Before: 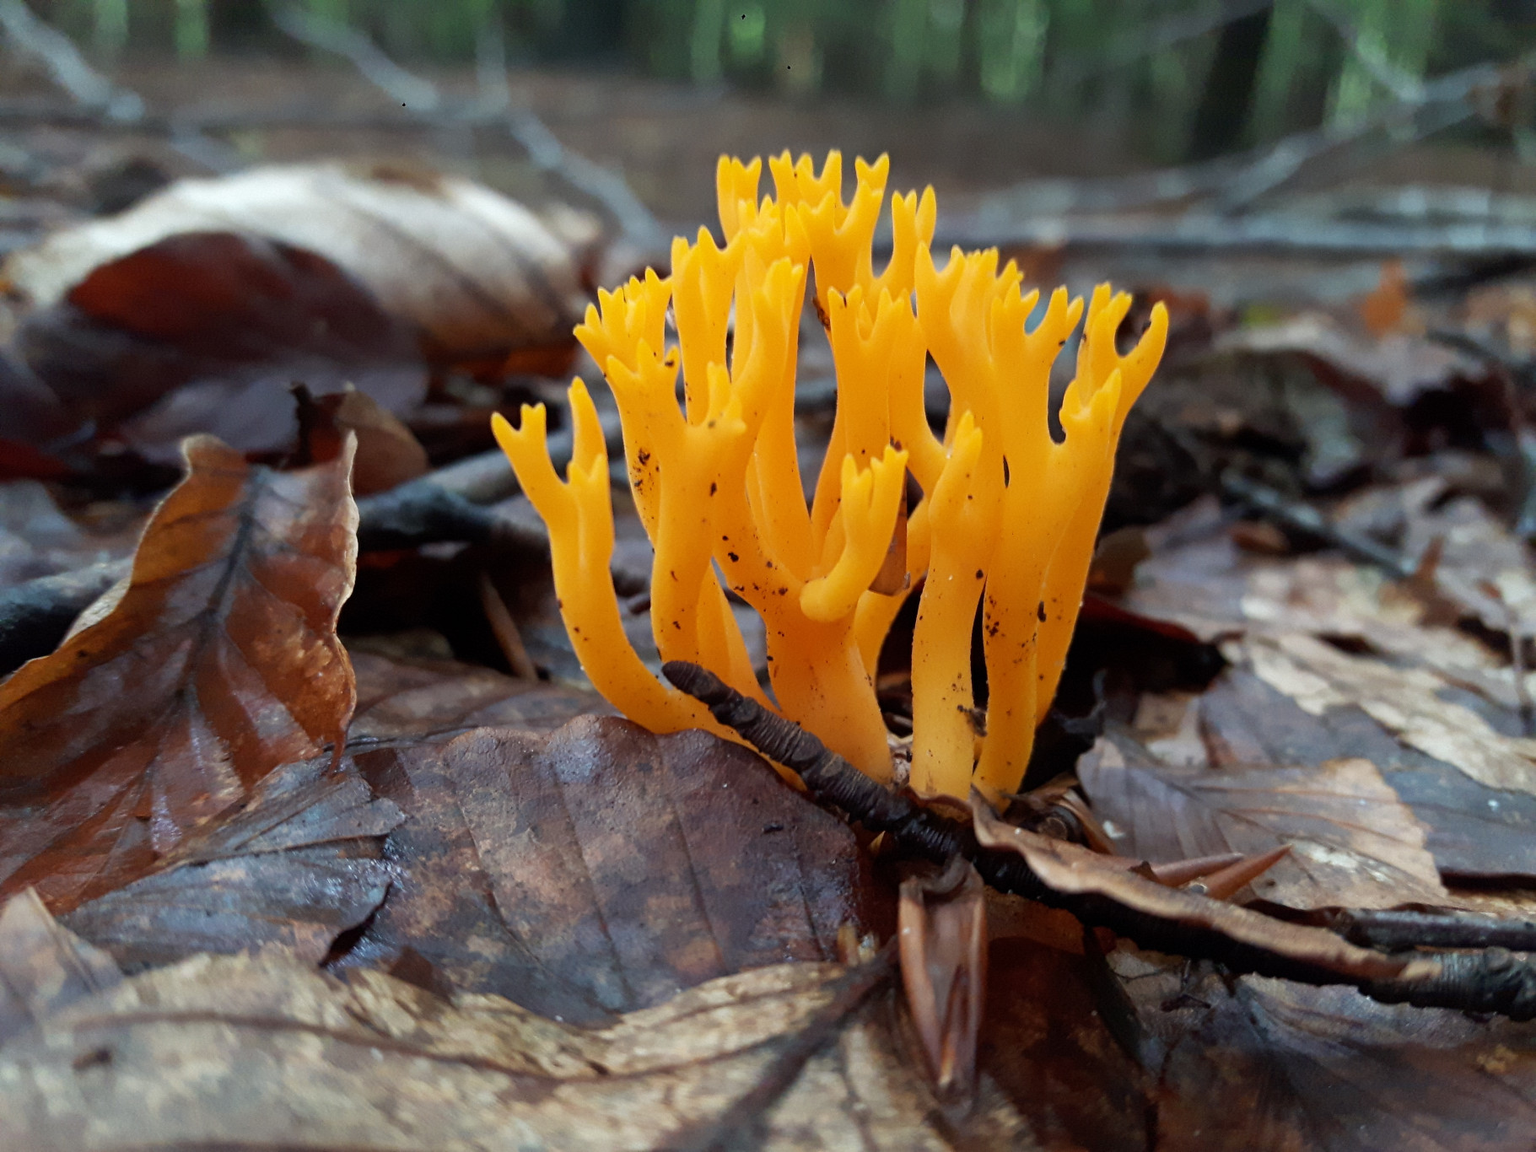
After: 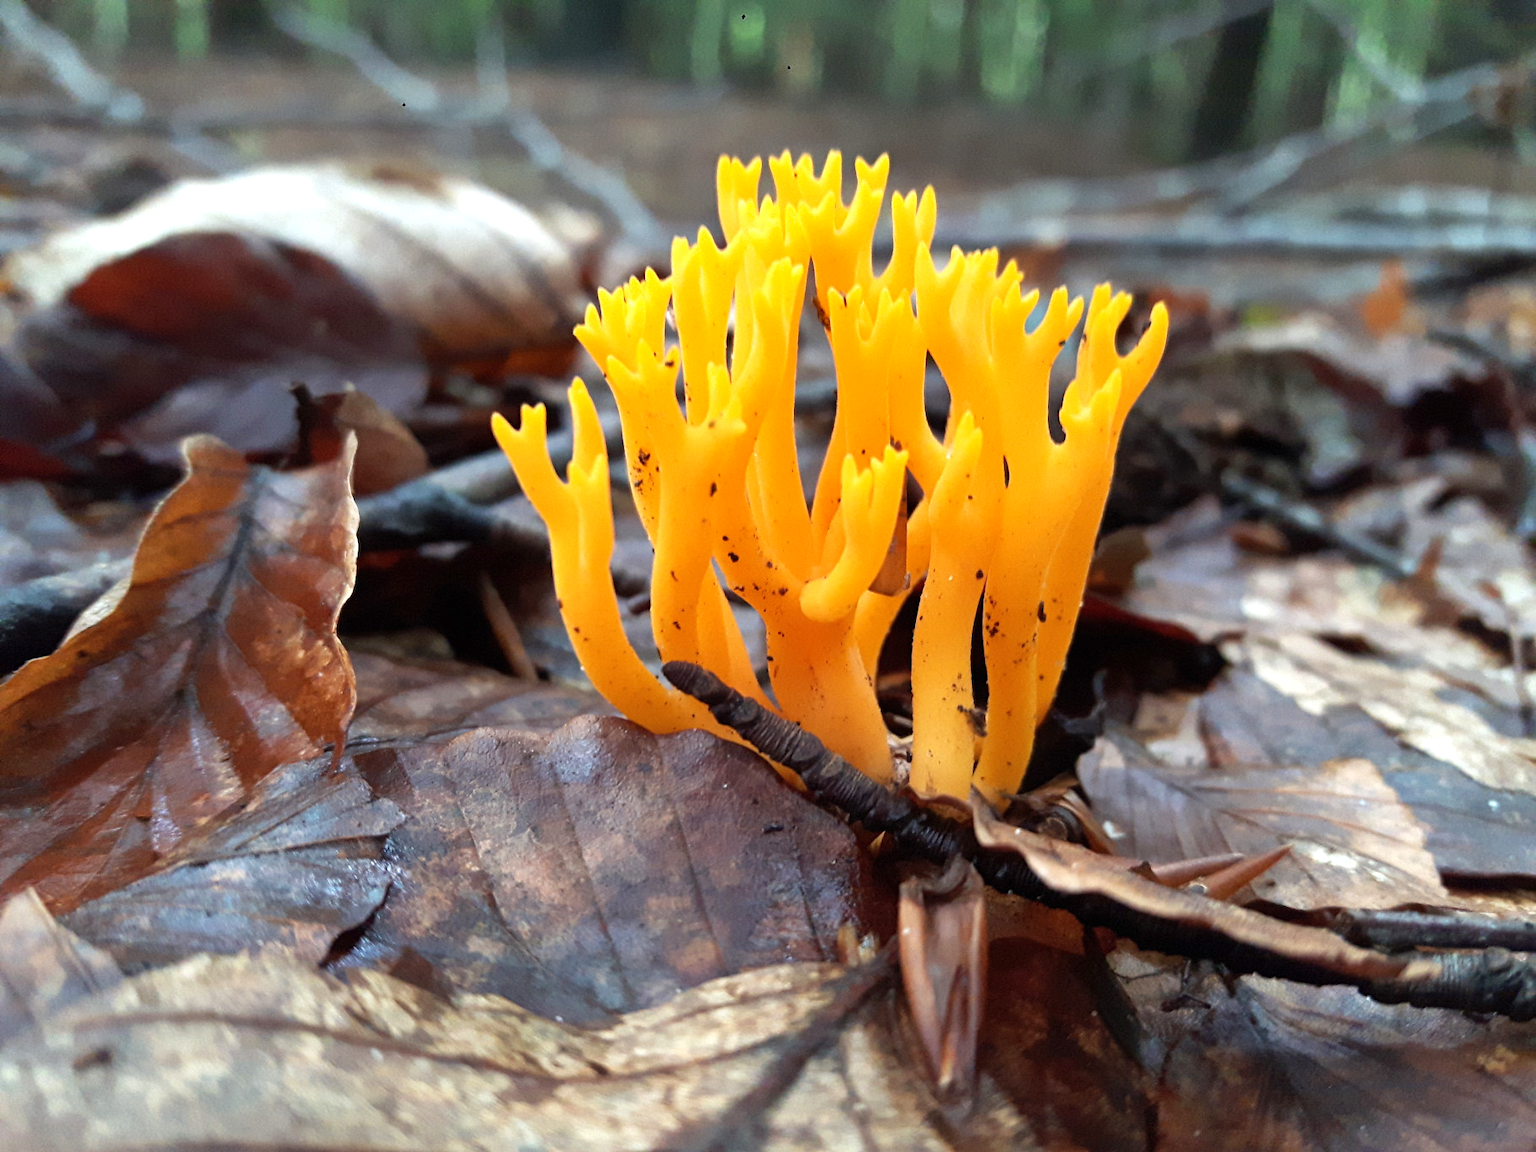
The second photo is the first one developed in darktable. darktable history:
exposure: black level correction 0, exposure 0.703 EV, compensate highlight preservation false
shadows and highlights: radius 126.13, shadows 30.55, highlights -30.56, low approximation 0.01, soften with gaussian
